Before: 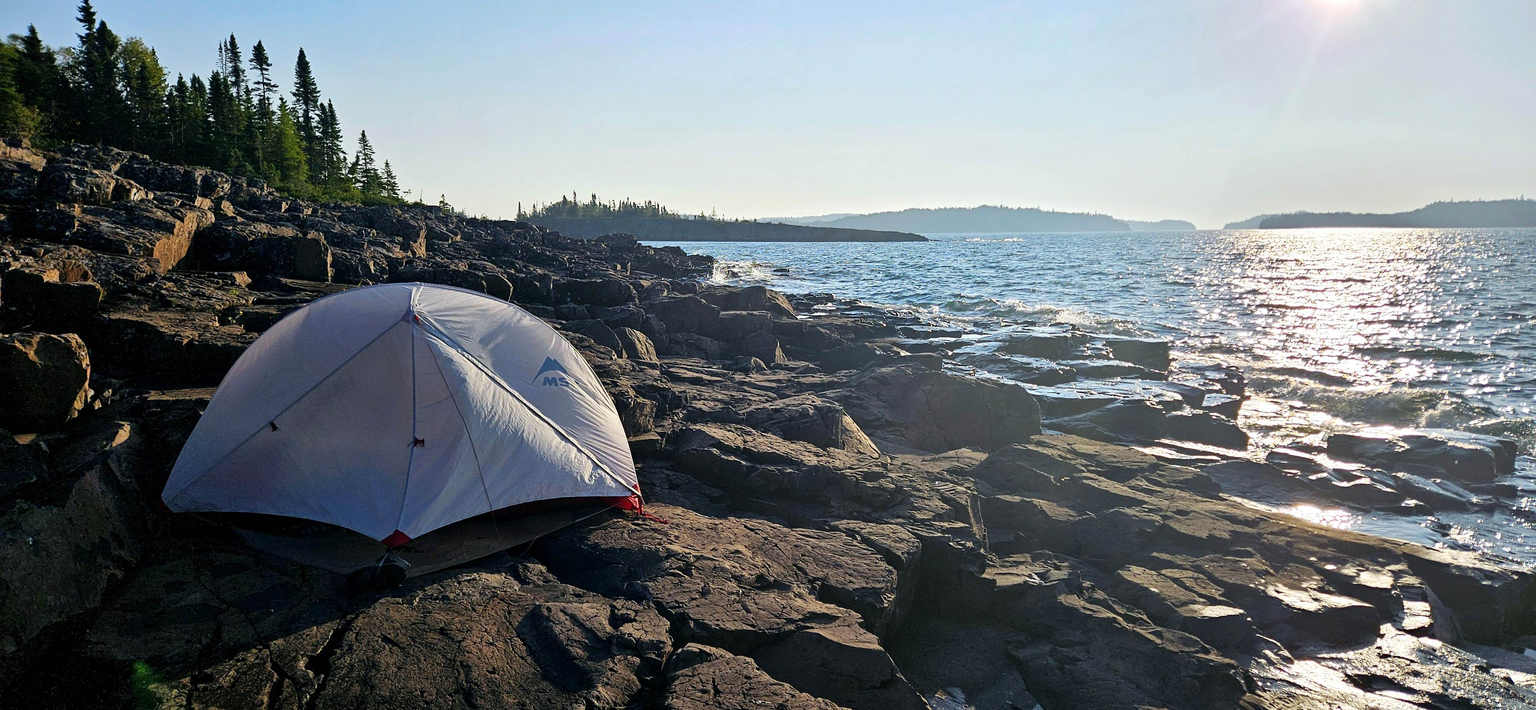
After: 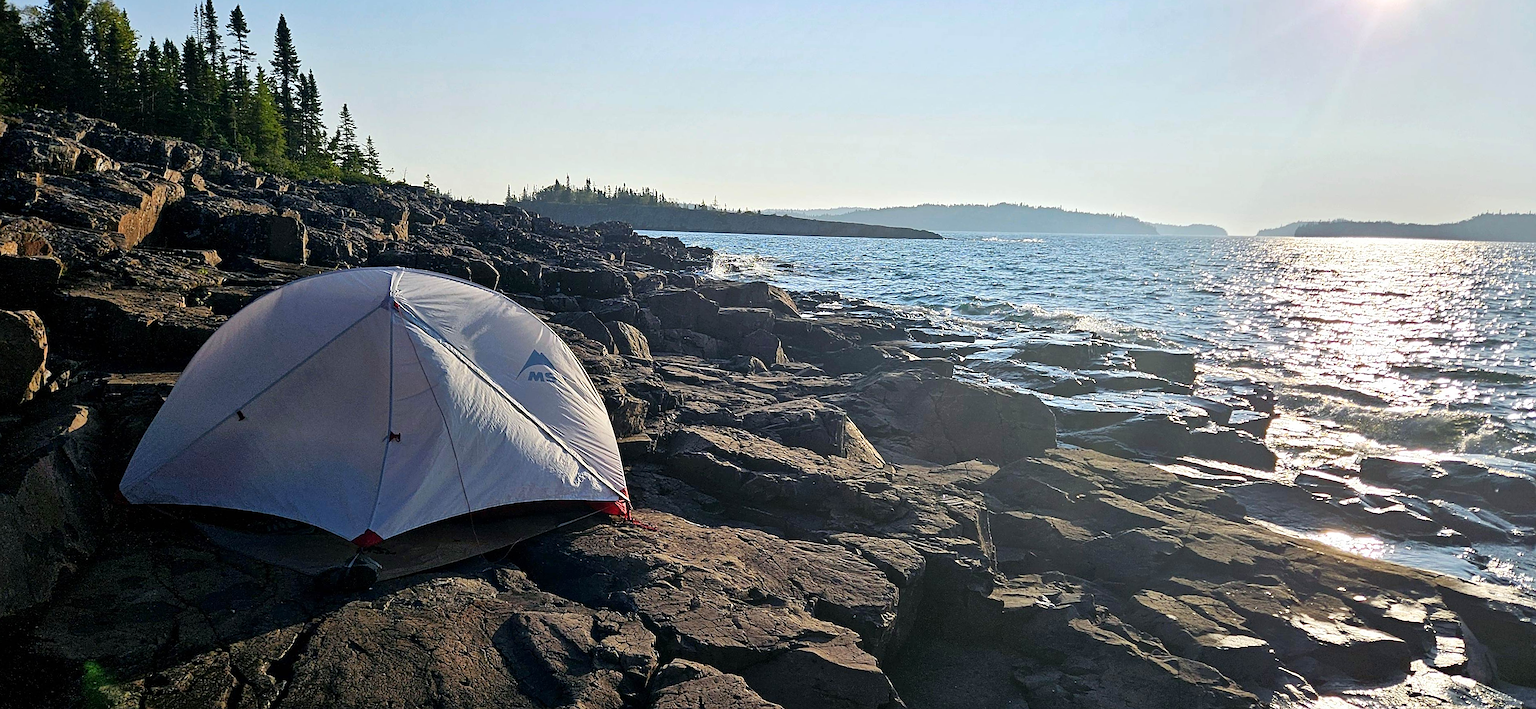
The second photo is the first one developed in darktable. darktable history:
crop and rotate: angle -1.69°
white balance: emerald 1
sharpen: on, module defaults
